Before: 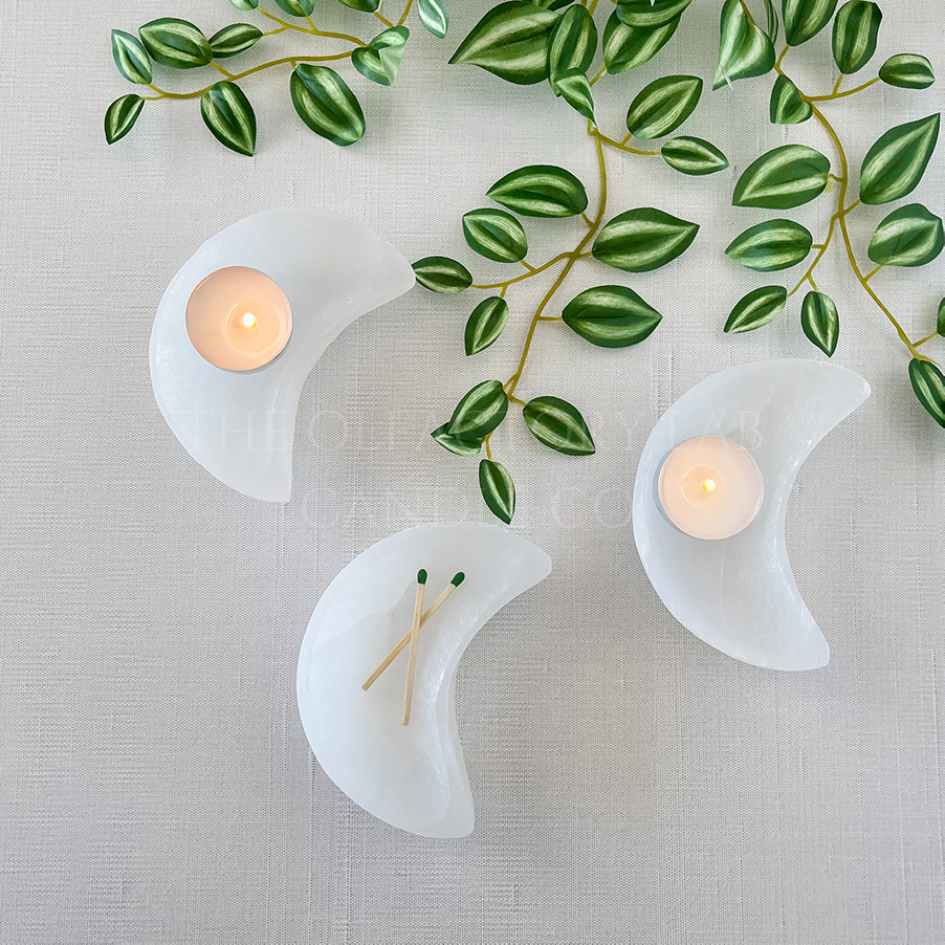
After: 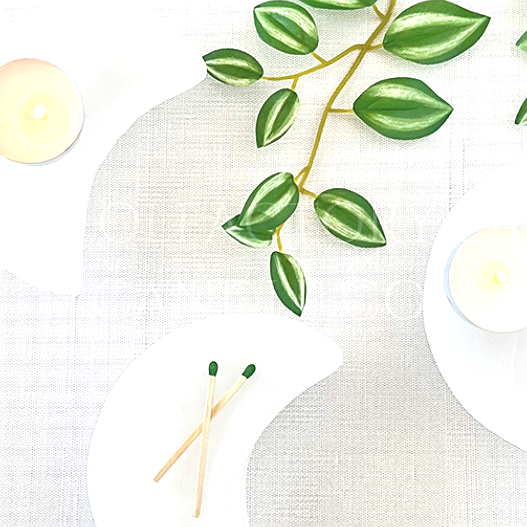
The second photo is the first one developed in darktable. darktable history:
sharpen: on, module defaults
exposure: black level correction 0, exposure 1.173 EV, compensate exposure bias true, compensate highlight preservation false
crop and rotate: left 22.13%, top 22.054%, right 22.026%, bottom 22.102%
tone equalizer: -7 EV 0.15 EV, -6 EV 0.6 EV, -5 EV 1.15 EV, -4 EV 1.33 EV, -3 EV 1.15 EV, -2 EV 0.6 EV, -1 EV 0.15 EV, mask exposure compensation -0.5 EV
contrast brightness saturation: contrast -0.15, brightness 0.05, saturation -0.12
